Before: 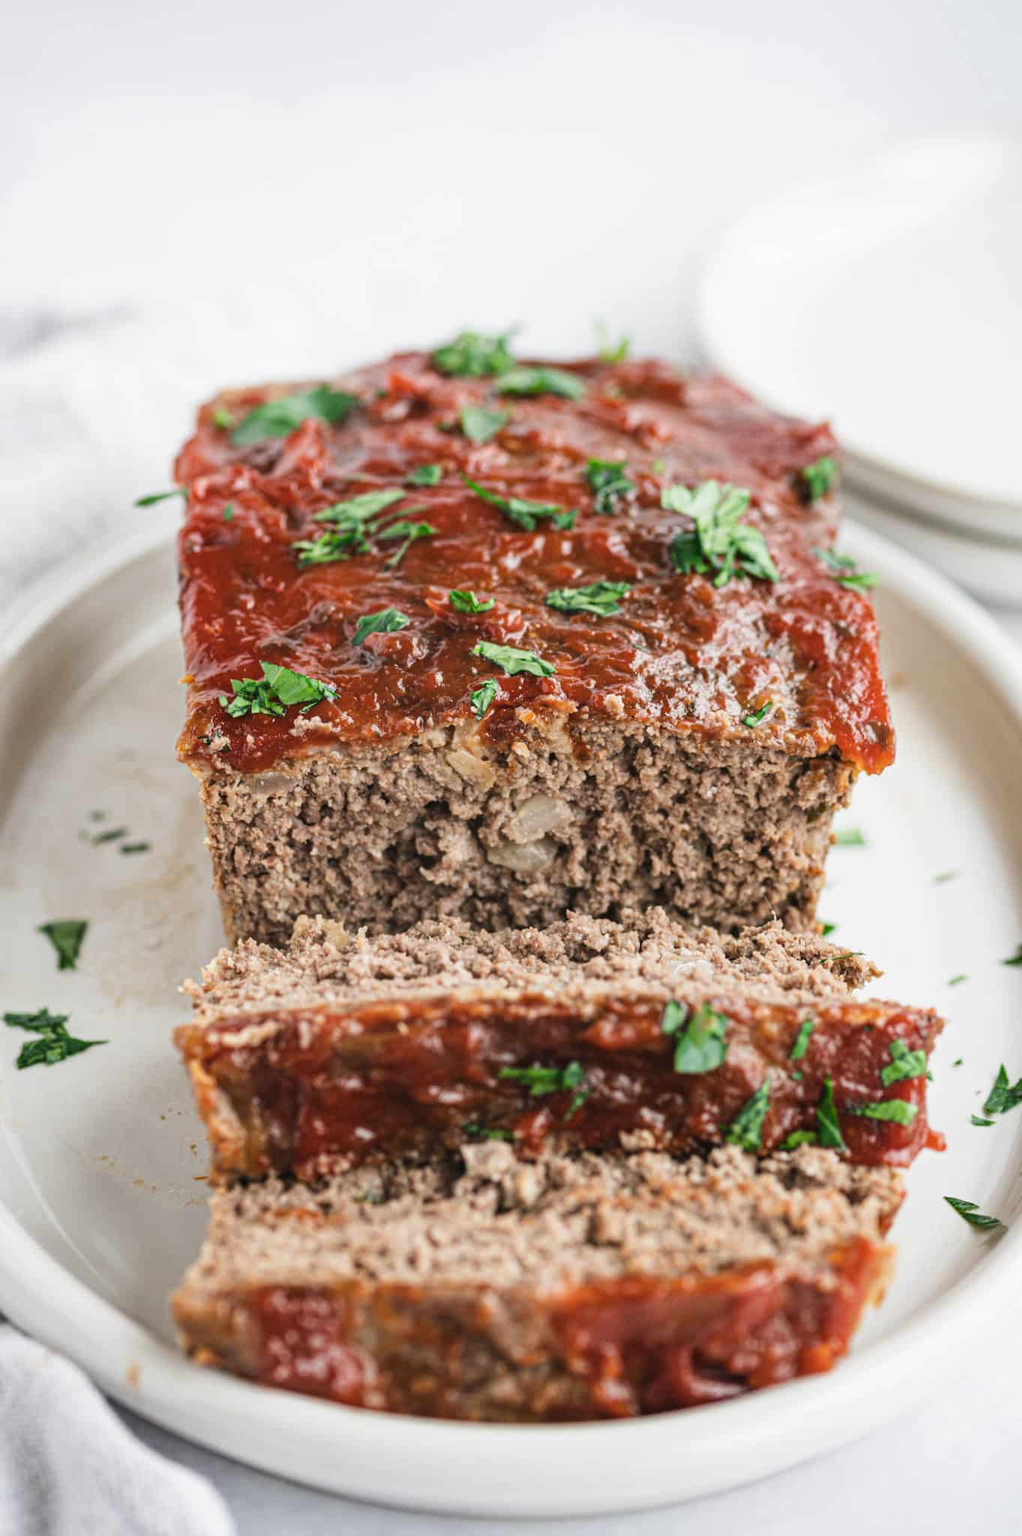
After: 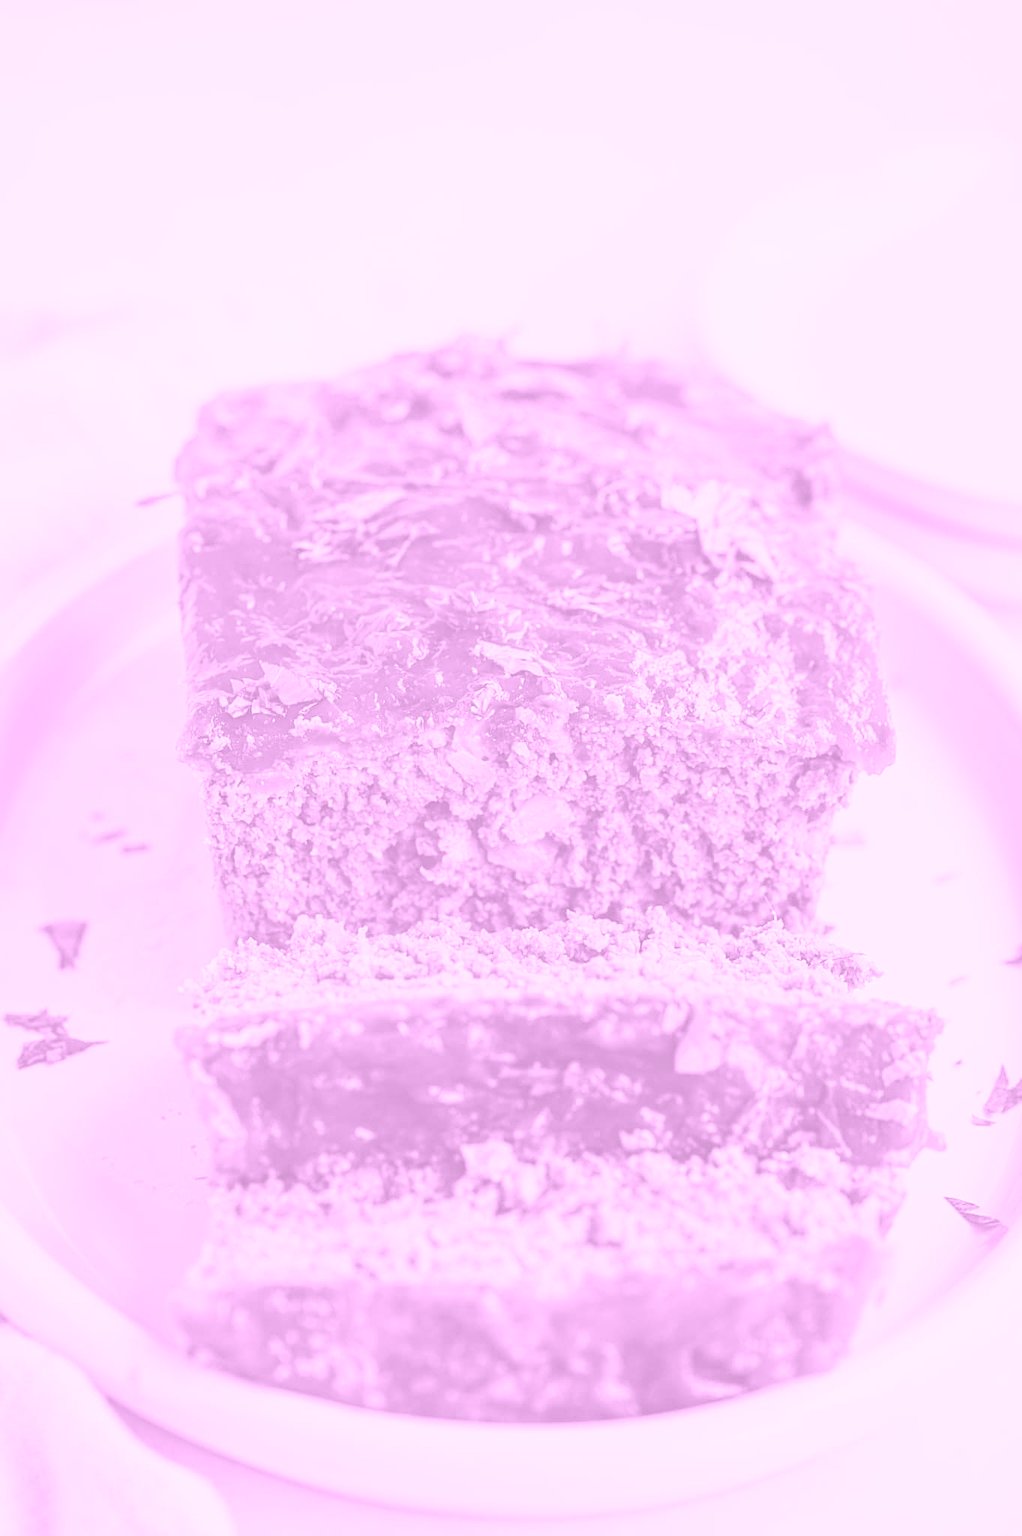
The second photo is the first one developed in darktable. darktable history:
exposure: exposure 0.493 EV, compensate highlight preservation false
sharpen: on, module defaults
colorize: hue 331.2°, saturation 75%, source mix 30.28%, lightness 70.52%, version 1
